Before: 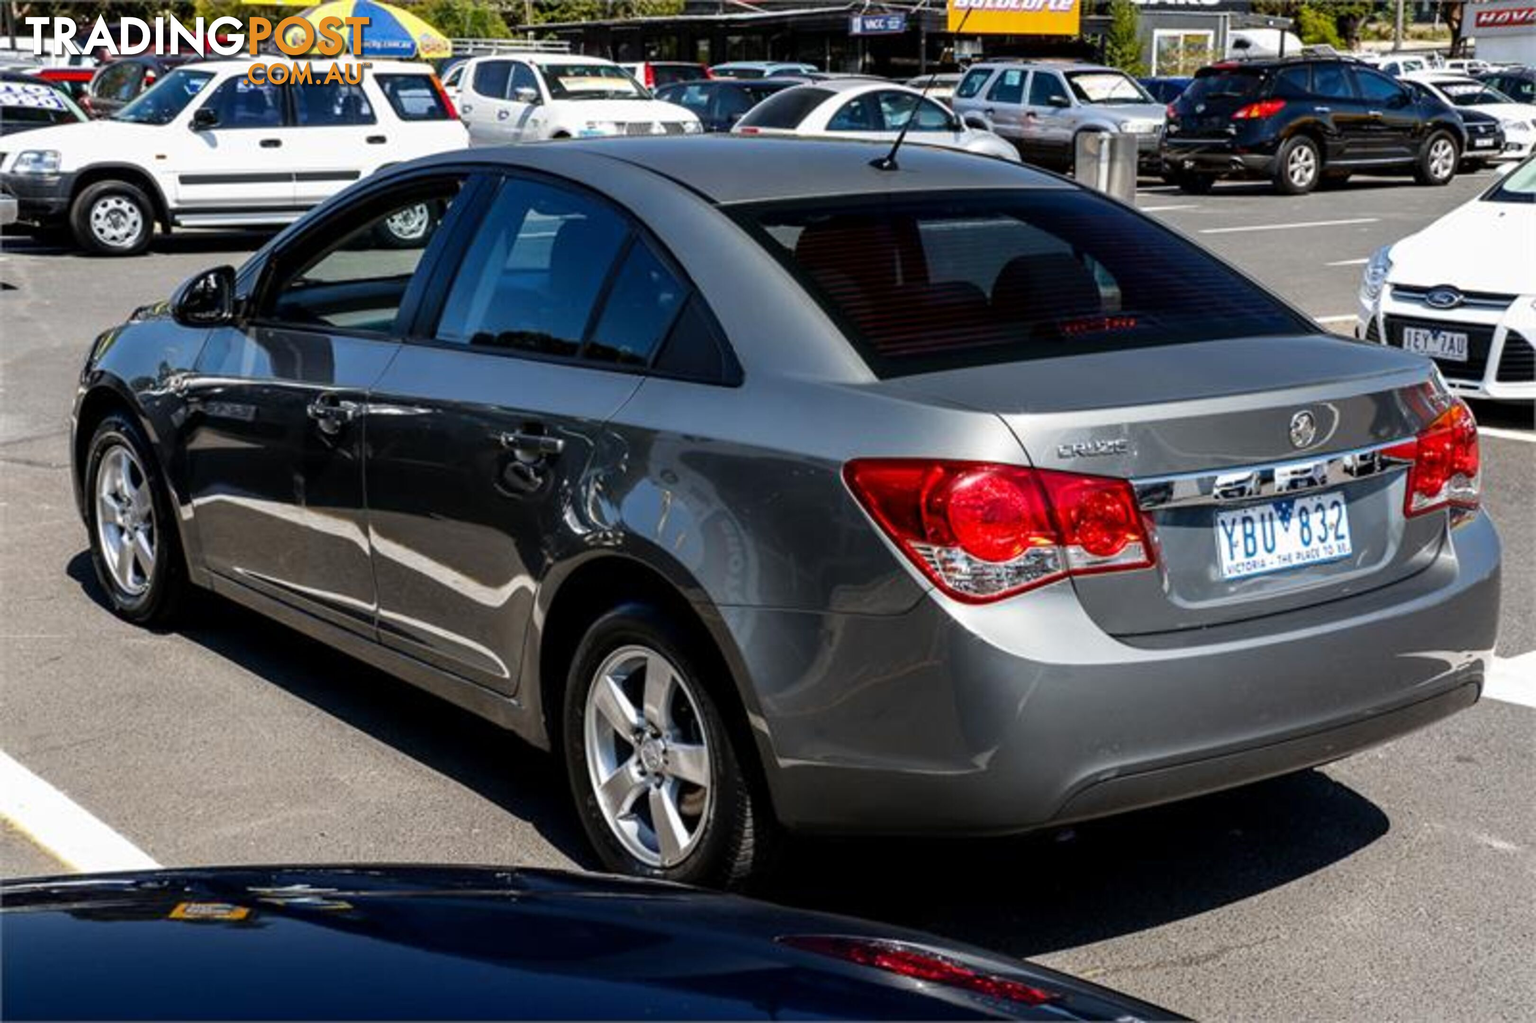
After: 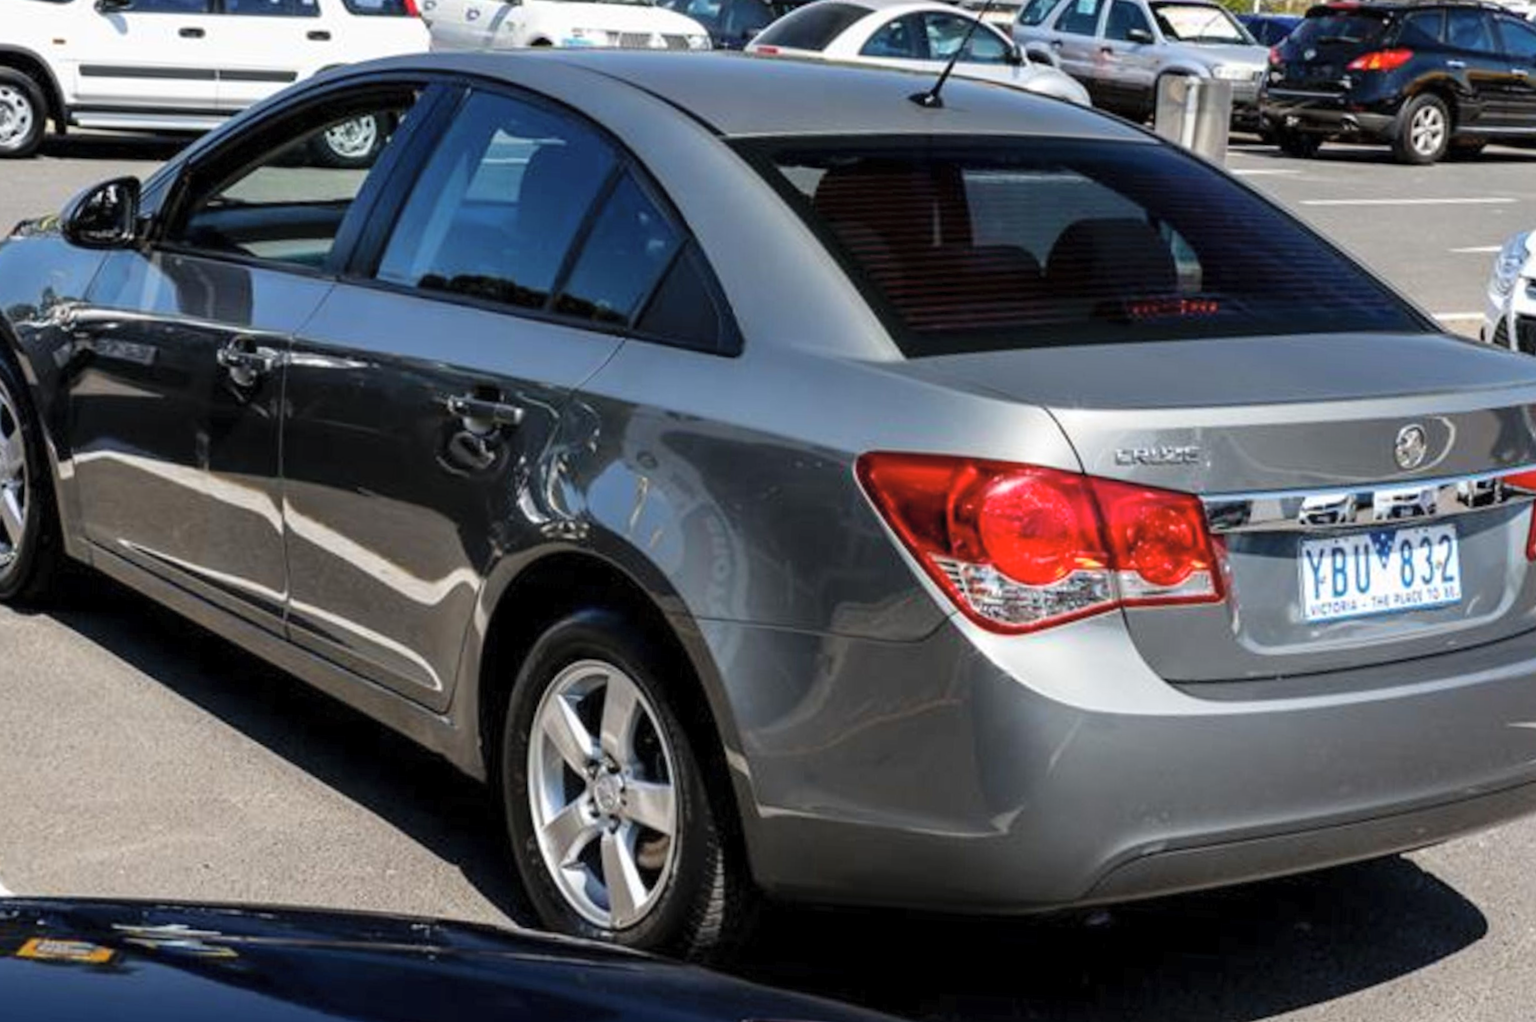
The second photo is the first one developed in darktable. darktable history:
contrast brightness saturation: brightness 0.13
crop and rotate: angle -3.27°, left 5.211%, top 5.211%, right 4.607%, bottom 4.607%
